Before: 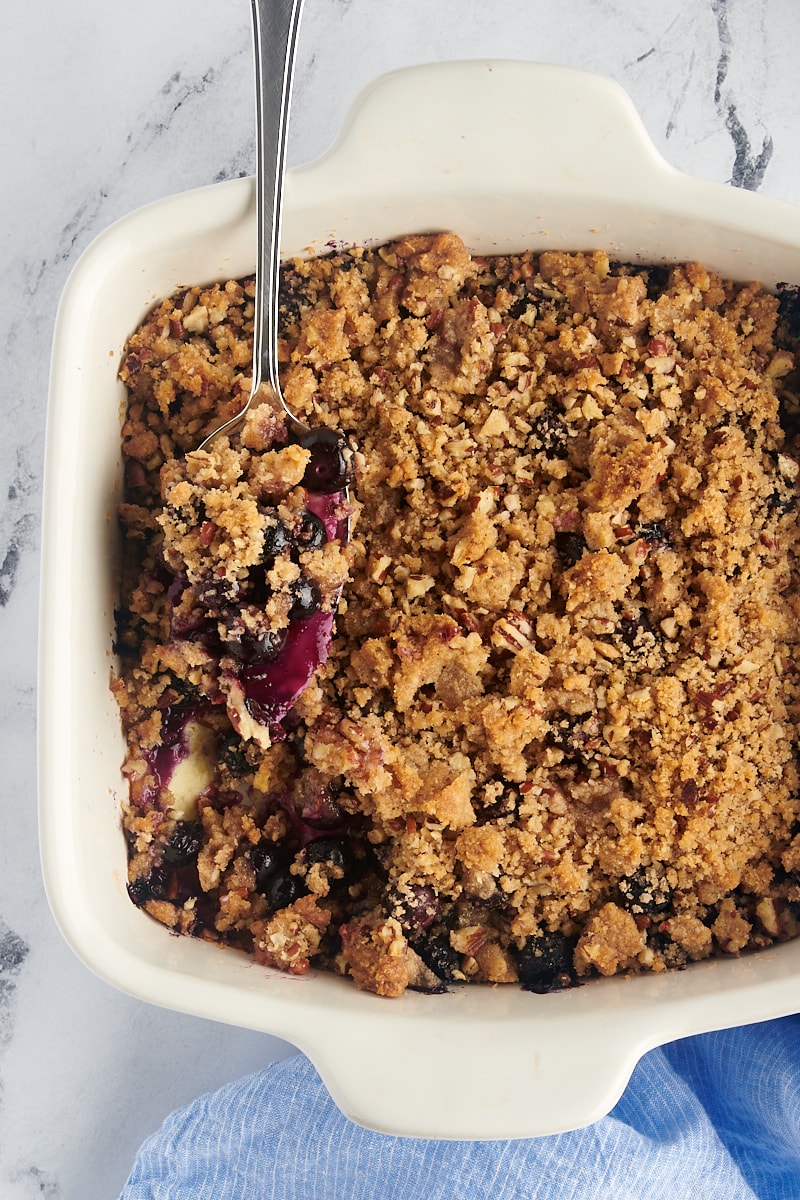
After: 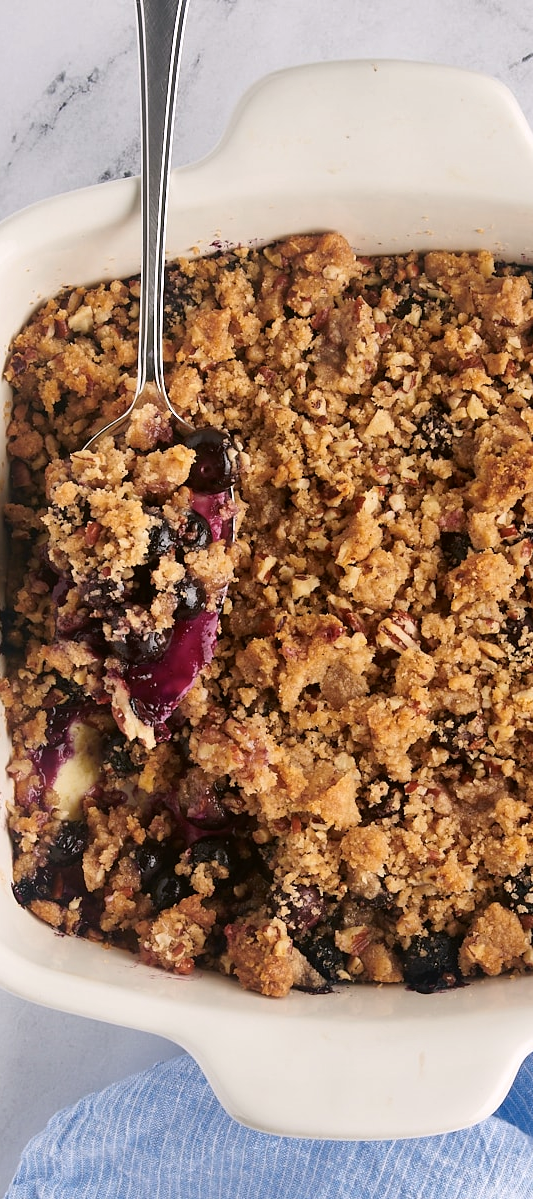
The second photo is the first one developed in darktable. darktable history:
crop and rotate: left 14.499%, right 18.865%
shadows and highlights: shadows 32.37, highlights -33.05, soften with gaussian
color correction: highlights a* 3.09, highlights b* -1.55, shadows a* -0.072, shadows b* 2.43, saturation 0.978
